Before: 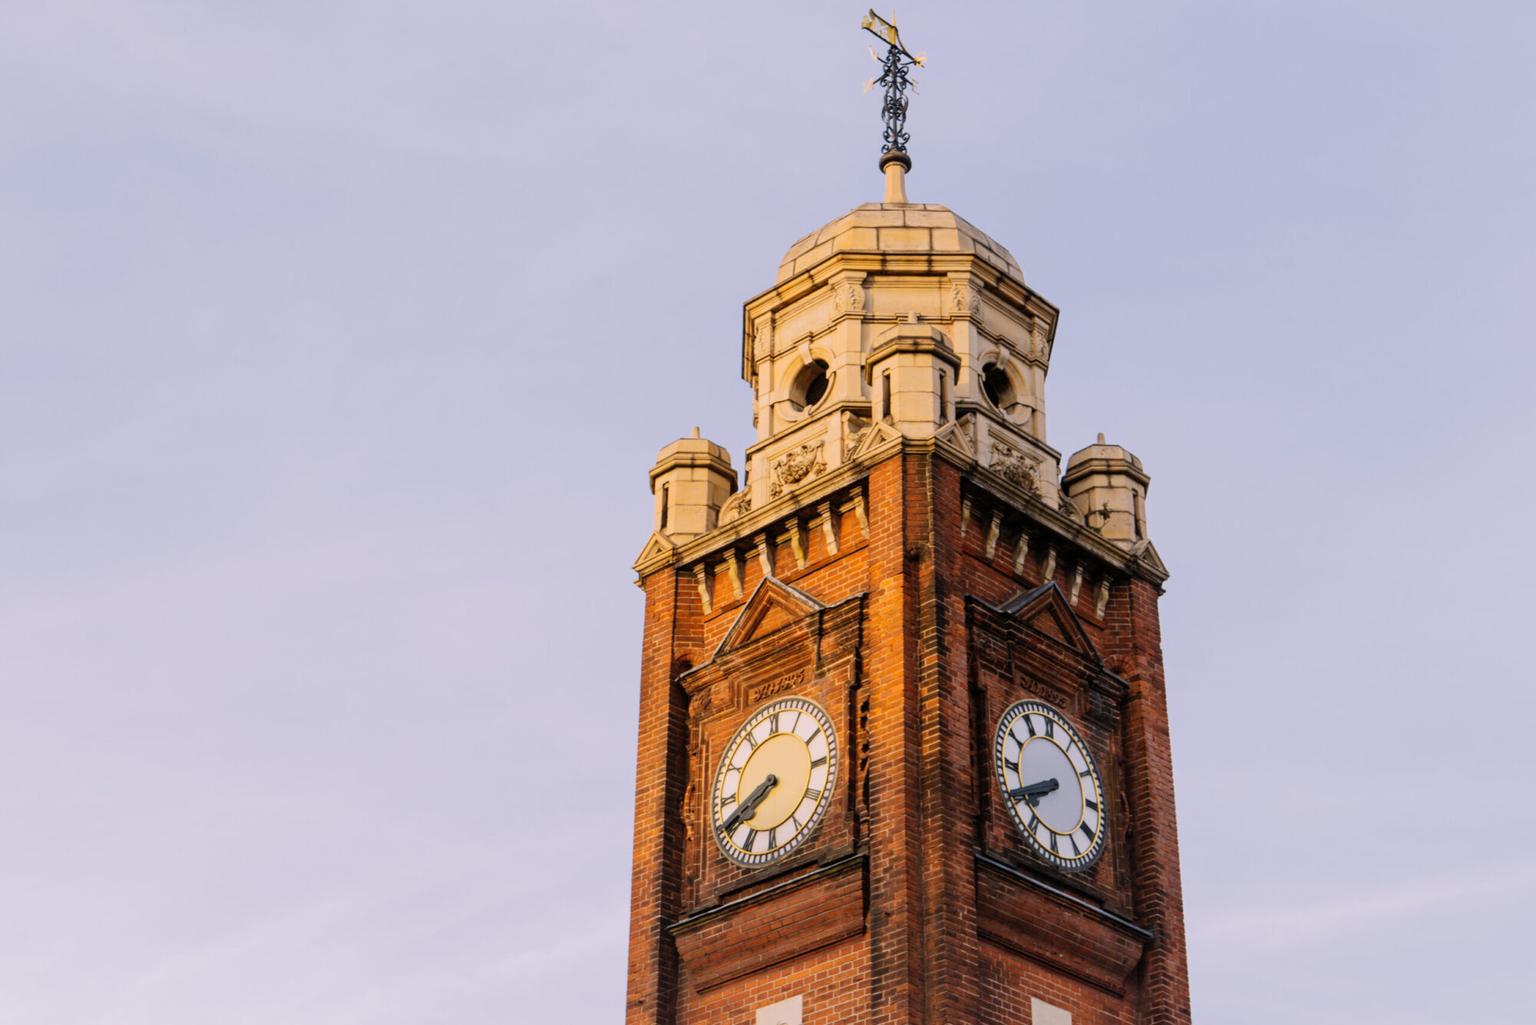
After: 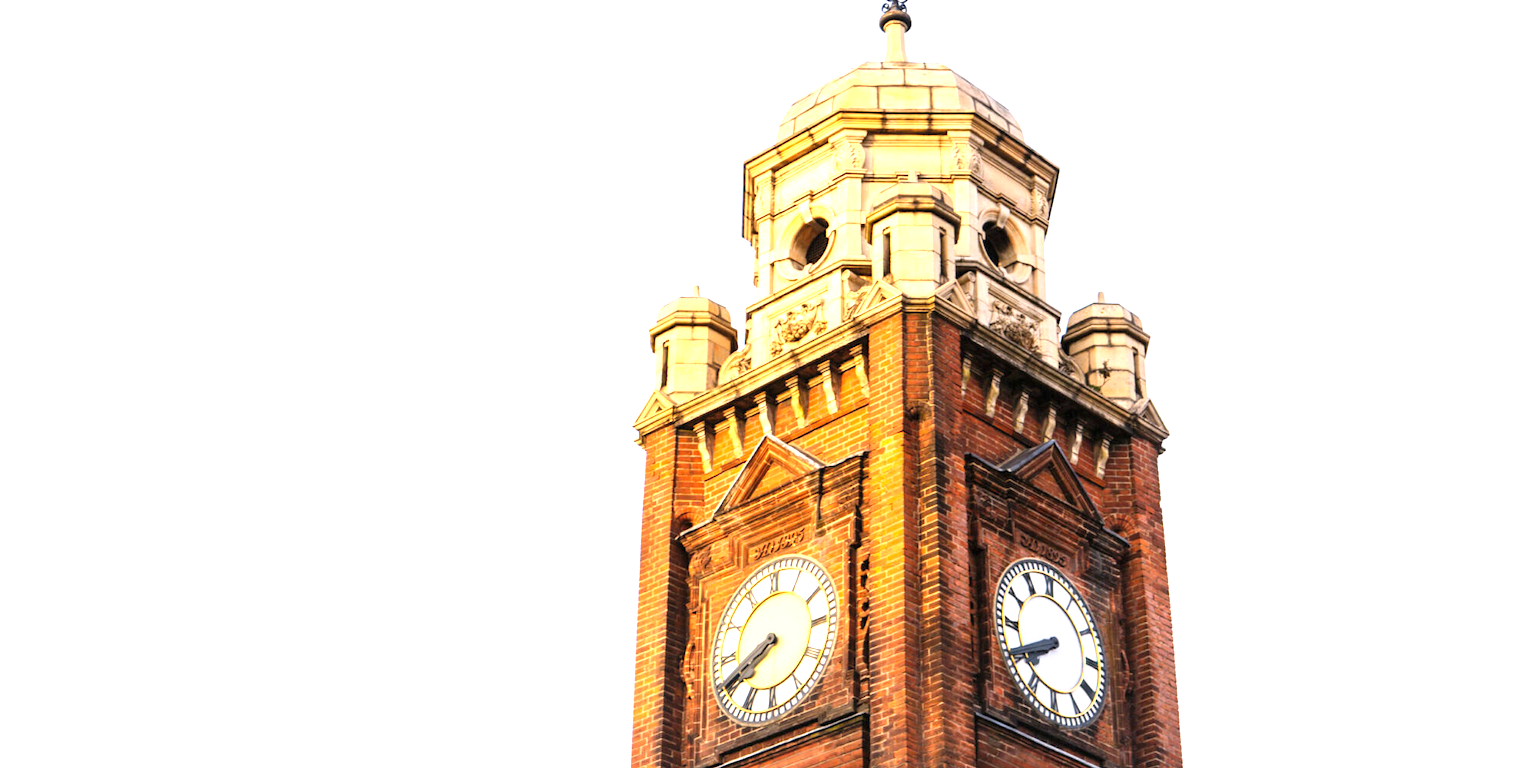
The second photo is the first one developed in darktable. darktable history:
crop: top 13.819%, bottom 11.169%
exposure: black level correction 0, exposure 1.45 EV, compensate exposure bias true, compensate highlight preservation false
